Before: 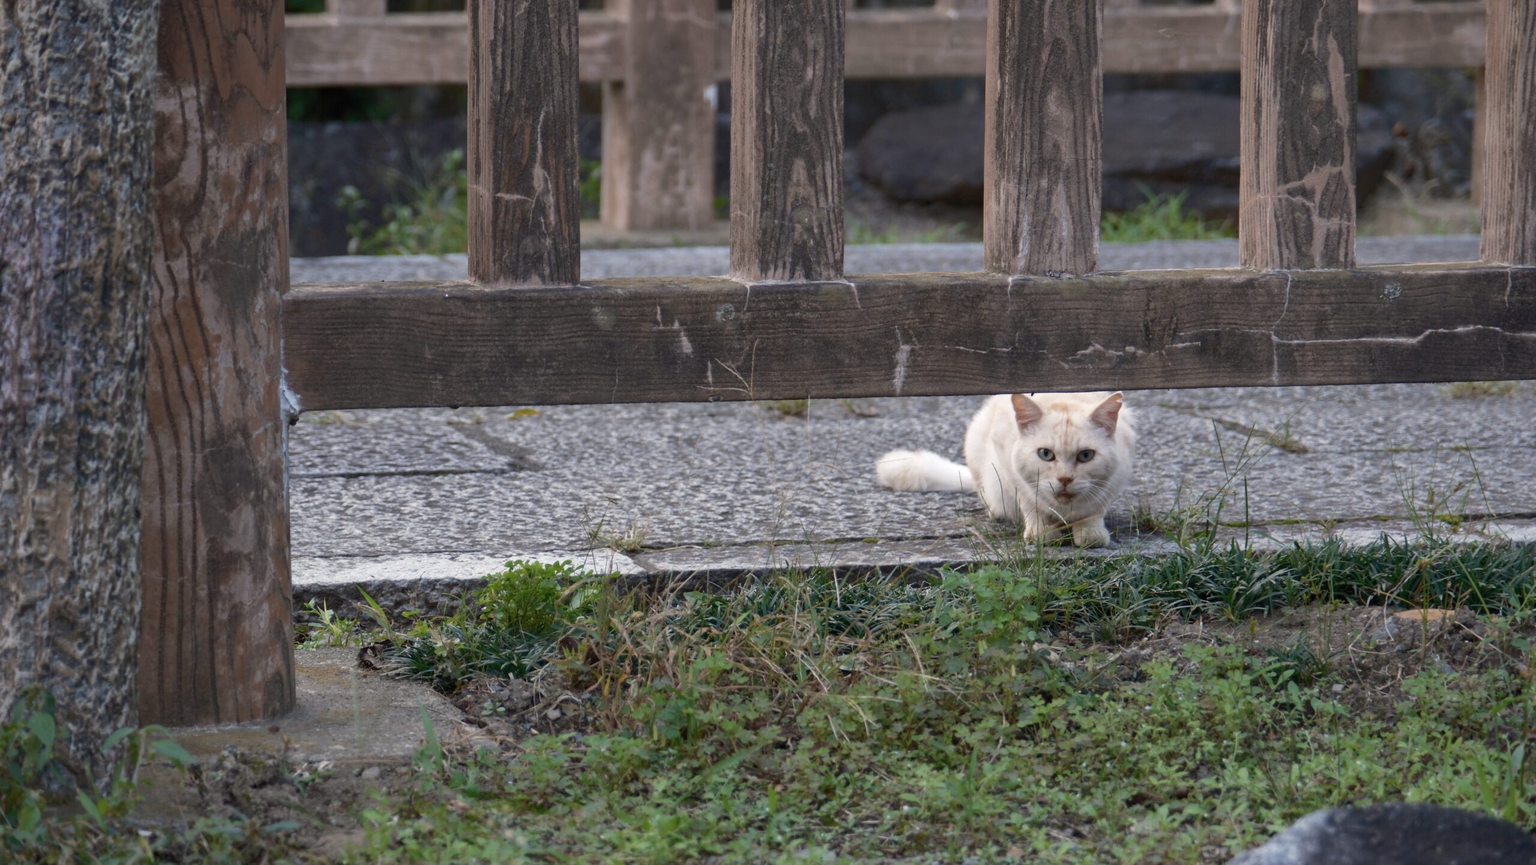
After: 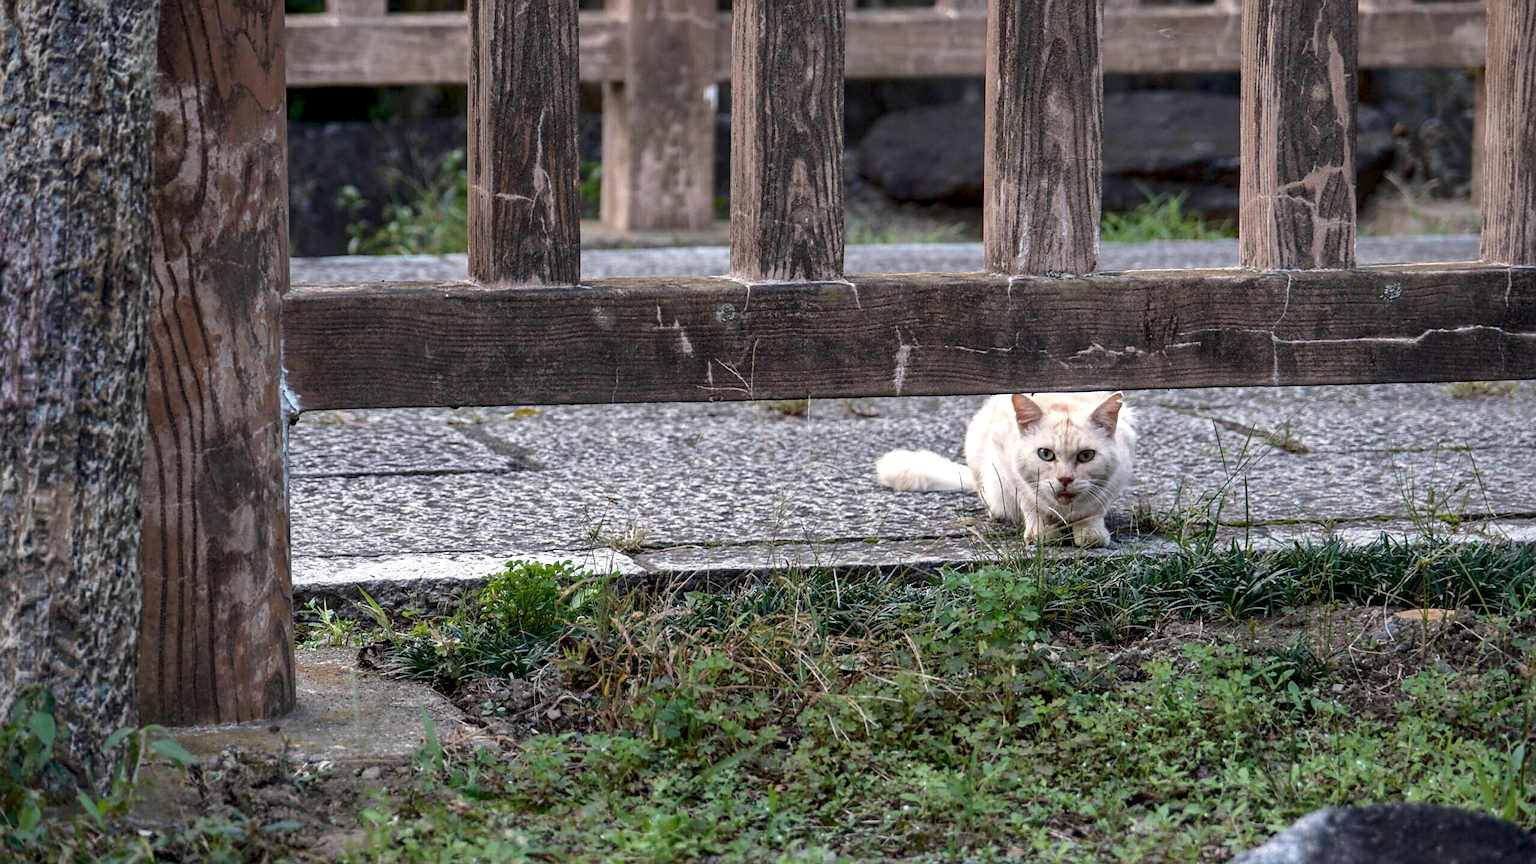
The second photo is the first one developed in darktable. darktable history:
sharpen: on, module defaults
shadows and highlights: shadows 25.45, highlights -24.5
local contrast: highlights 60%, shadows 64%, detail 160%
